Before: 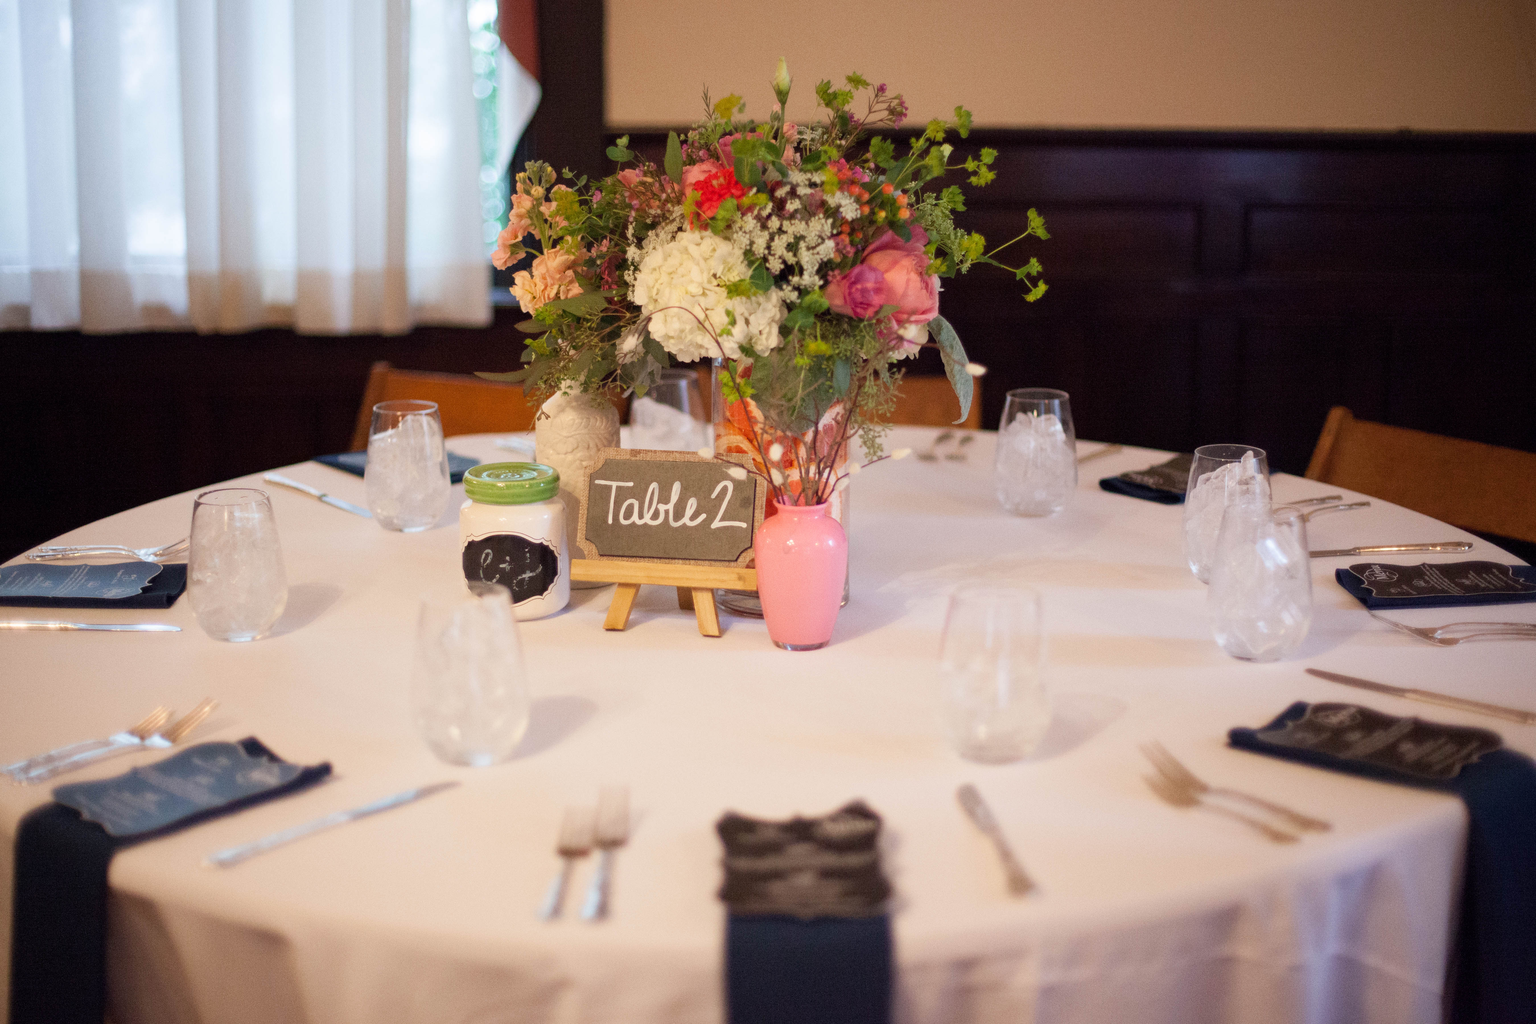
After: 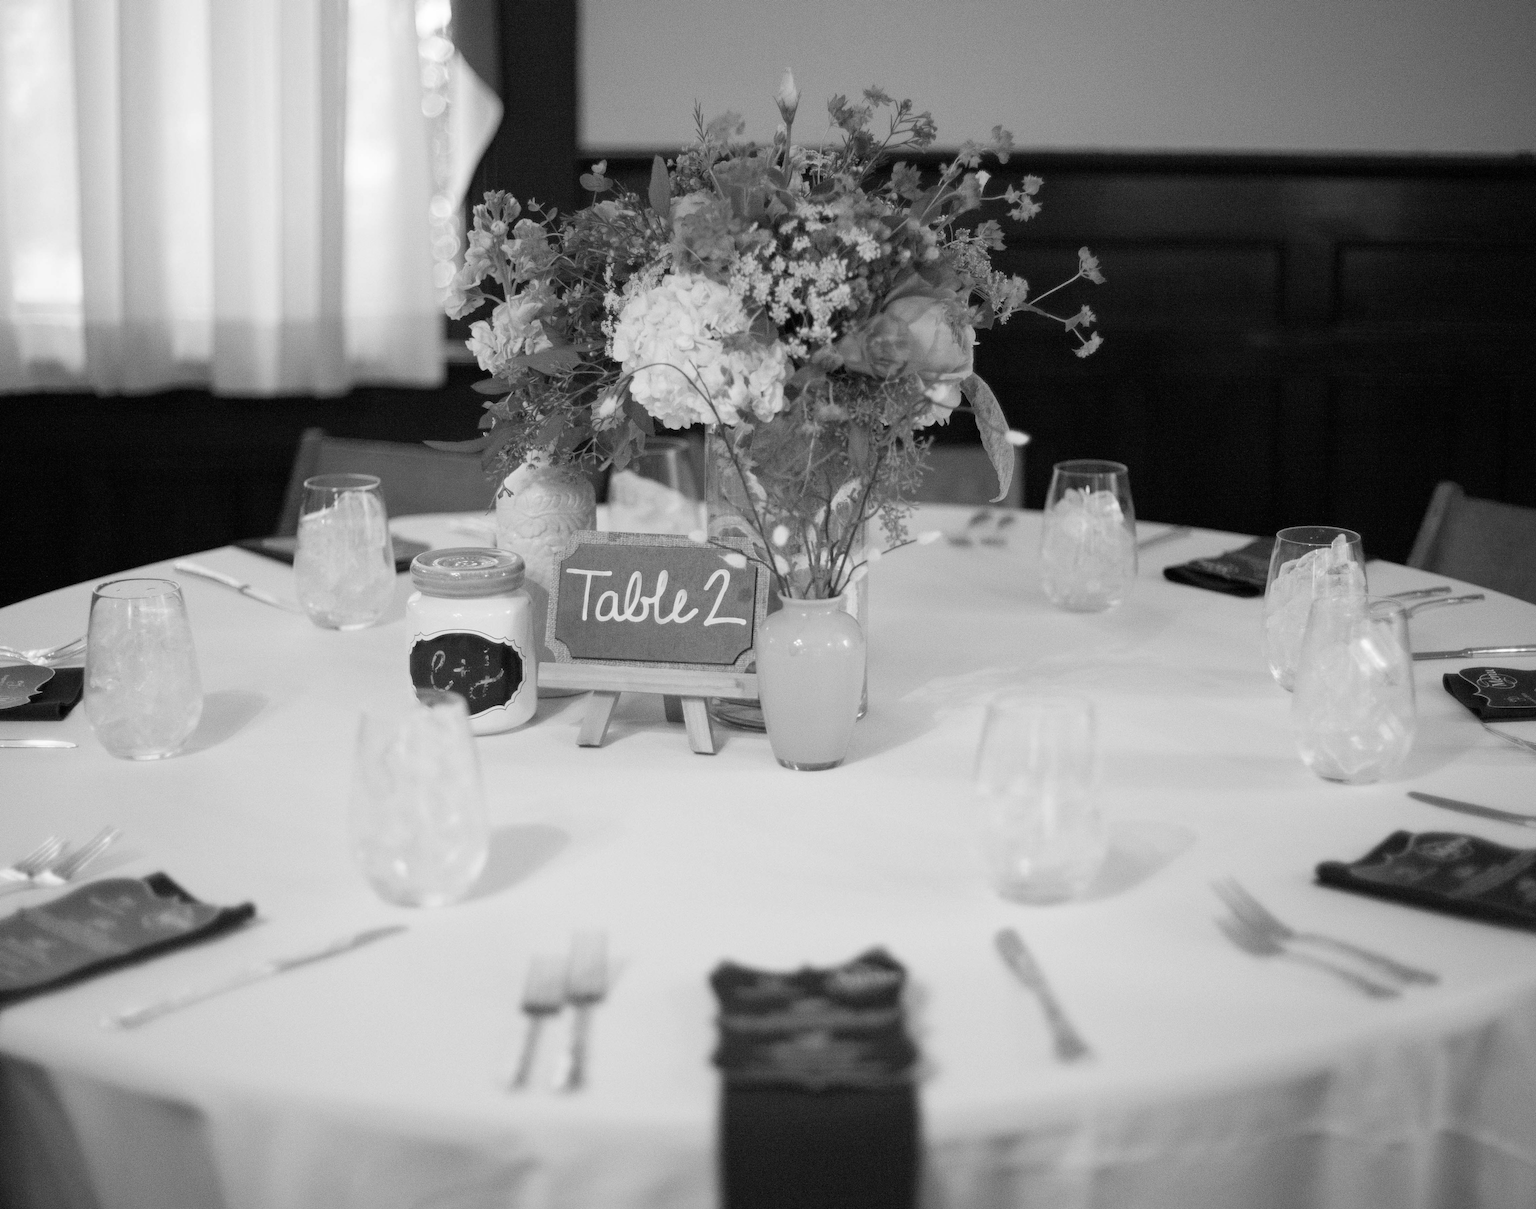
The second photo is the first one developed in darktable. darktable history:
color correction: highlights a* 4.02, highlights b* 4.98, shadows a* -7.55, shadows b* 4.98
monochrome: on, module defaults
crop: left 7.598%, right 7.873%
